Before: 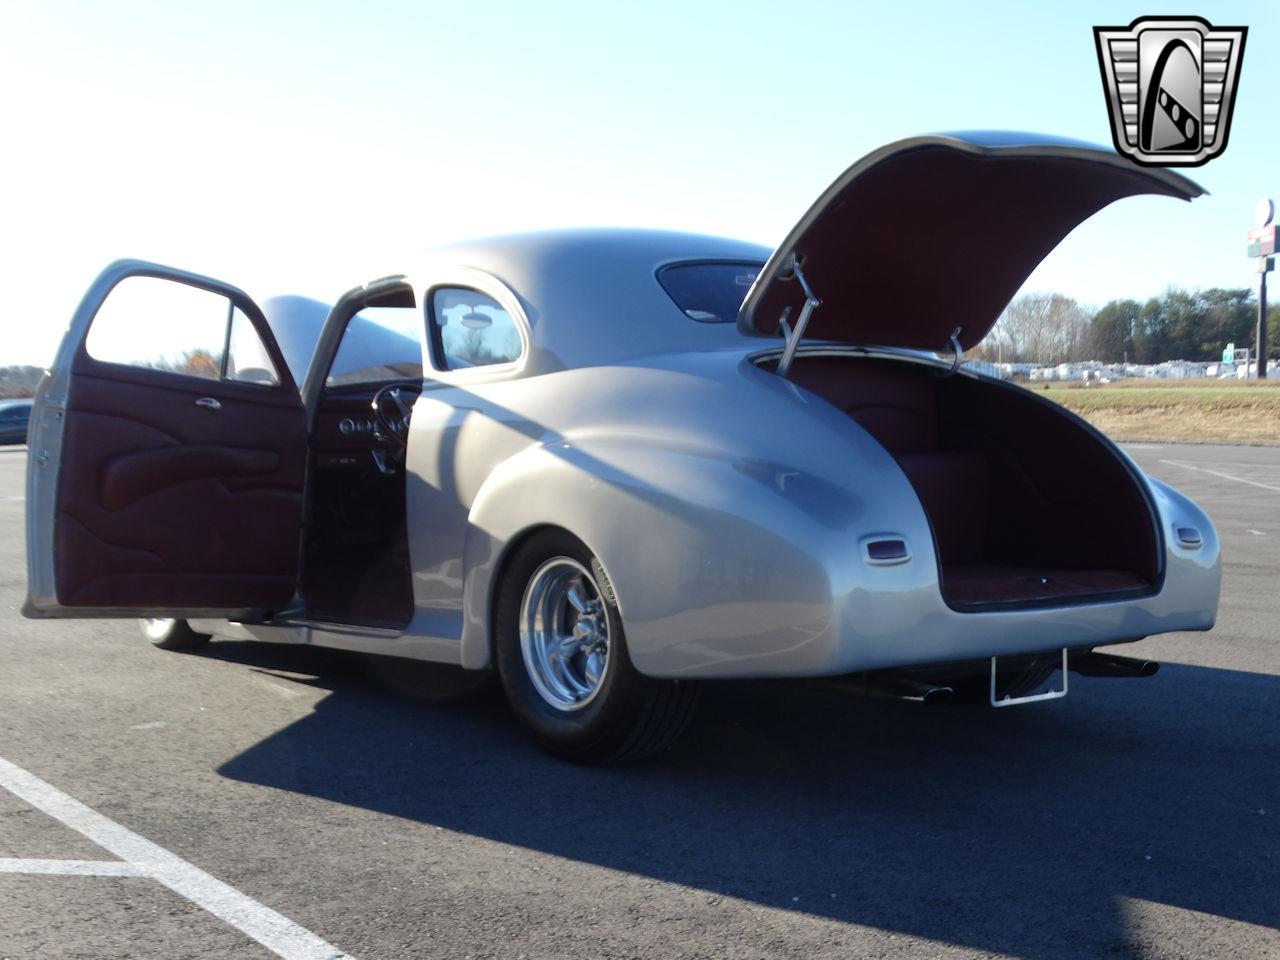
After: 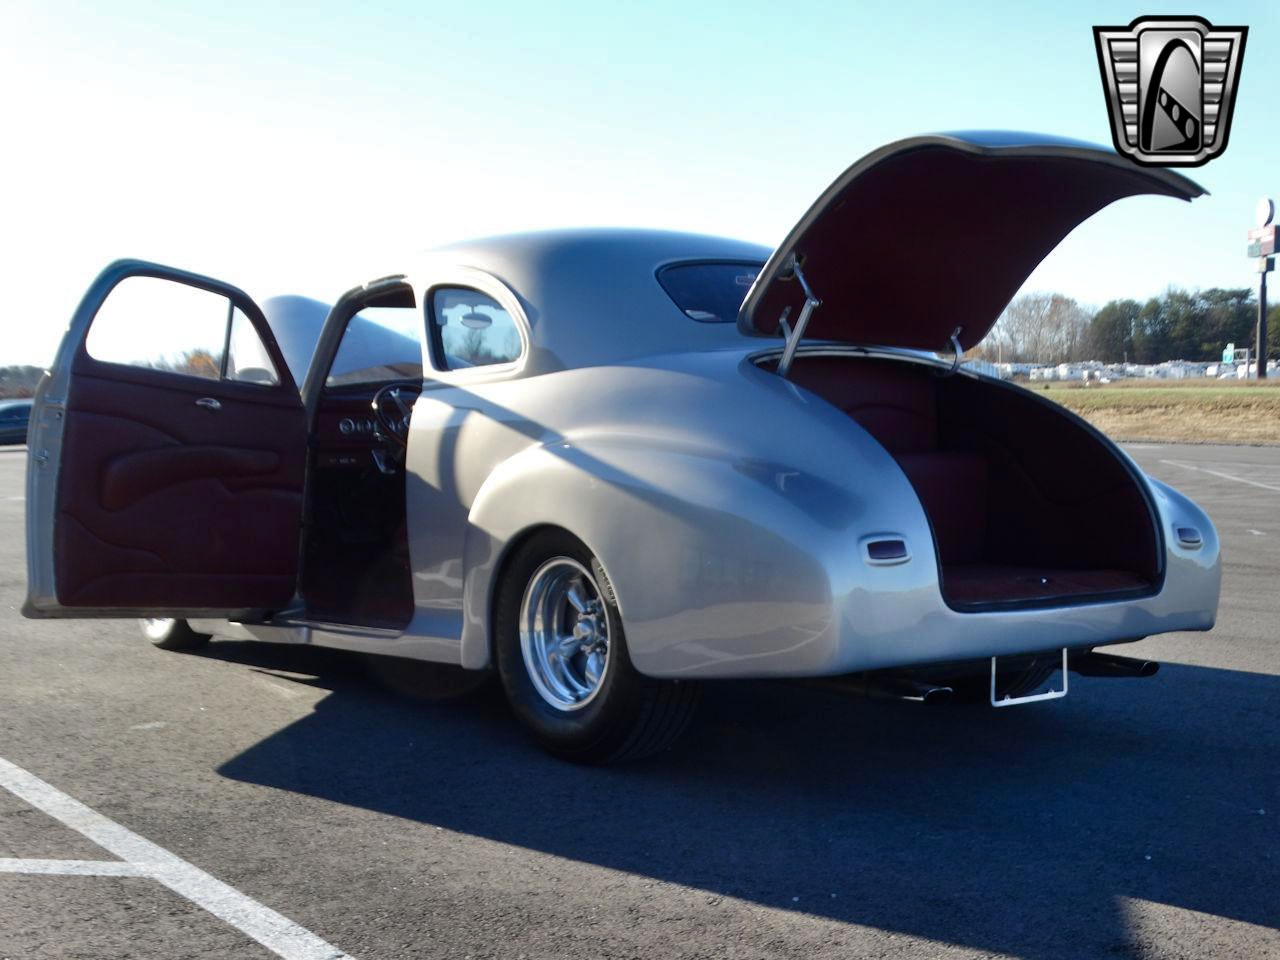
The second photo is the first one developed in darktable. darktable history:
contrast brightness saturation: brightness -0.09
shadows and highlights: low approximation 0.01, soften with gaussian
